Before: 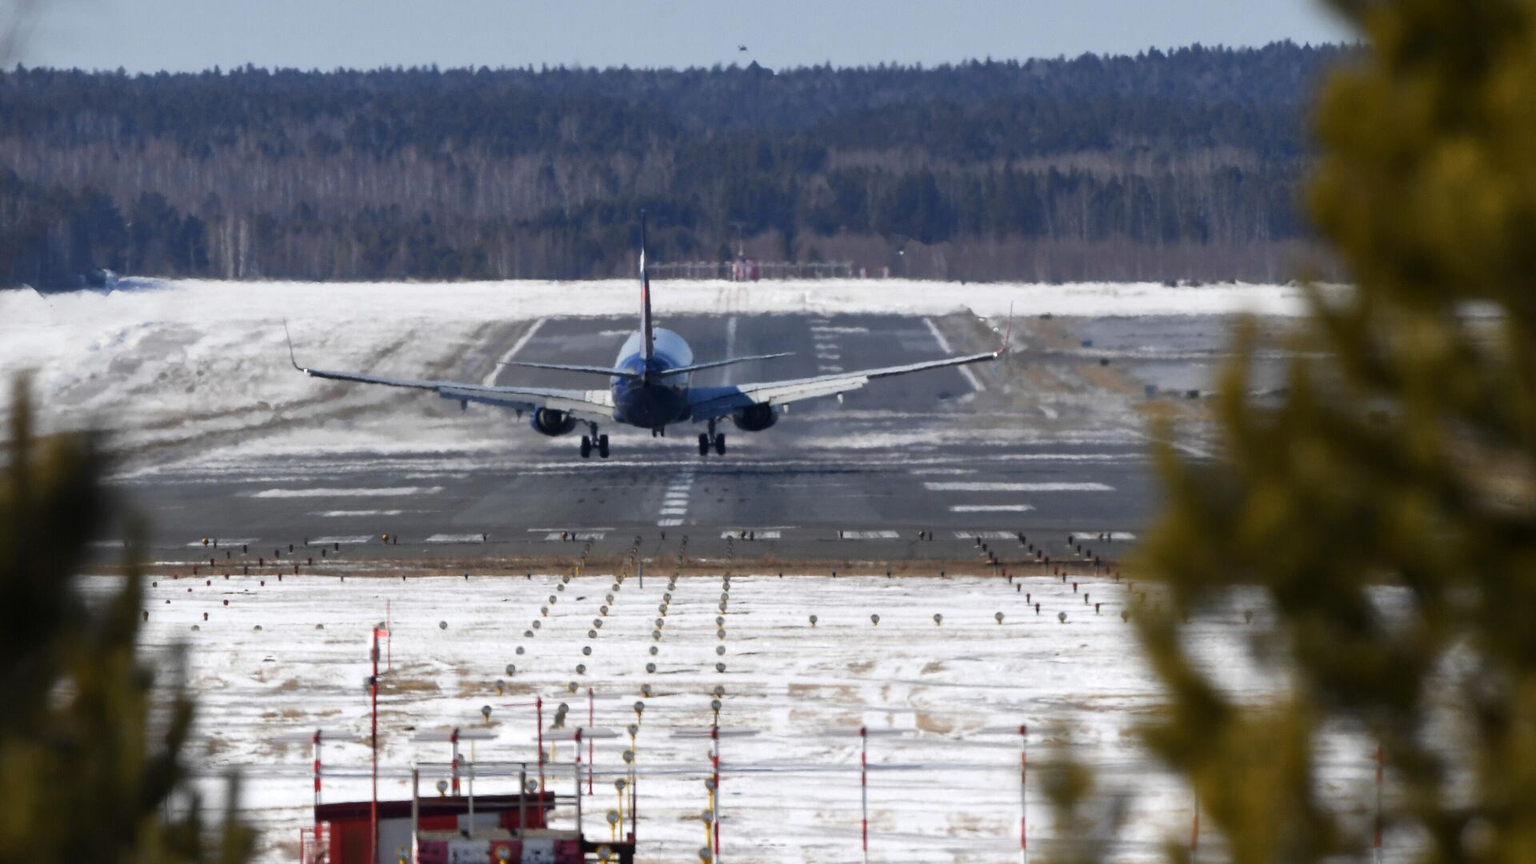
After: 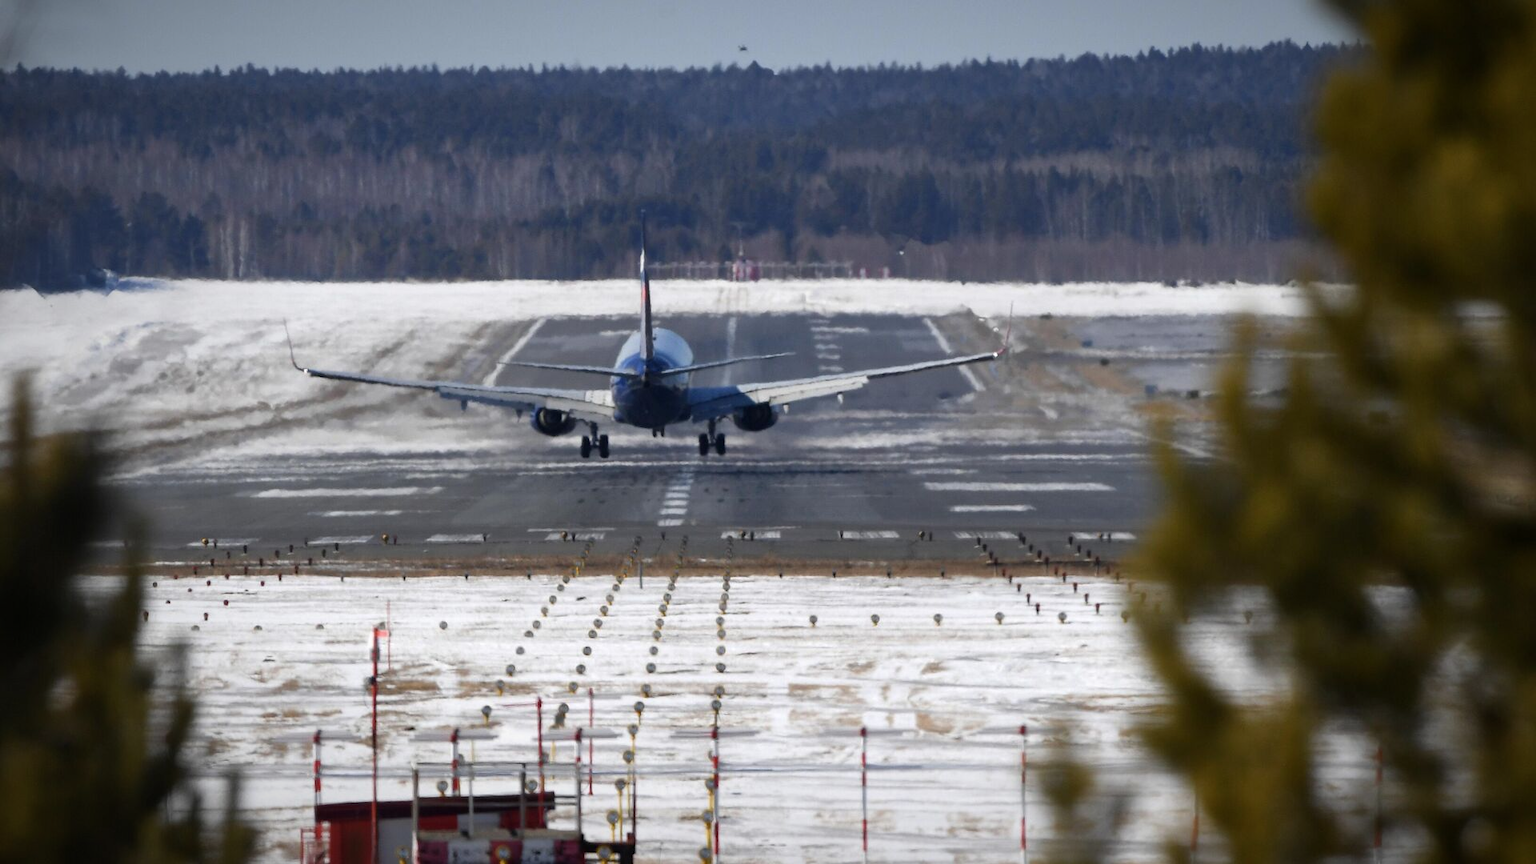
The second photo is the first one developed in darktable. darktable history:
vignetting: fall-off start 67.49%, fall-off radius 67.16%, brightness -0.558, saturation -0.002, automatic ratio true, unbound false
